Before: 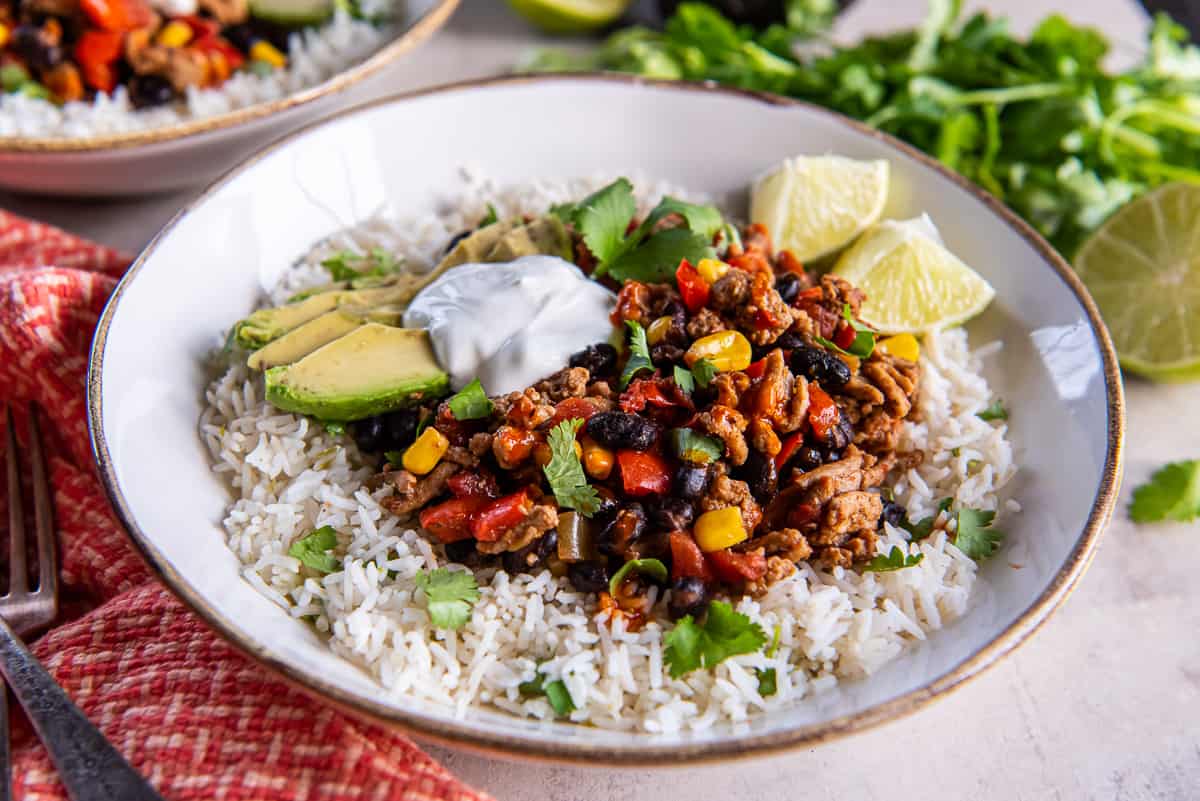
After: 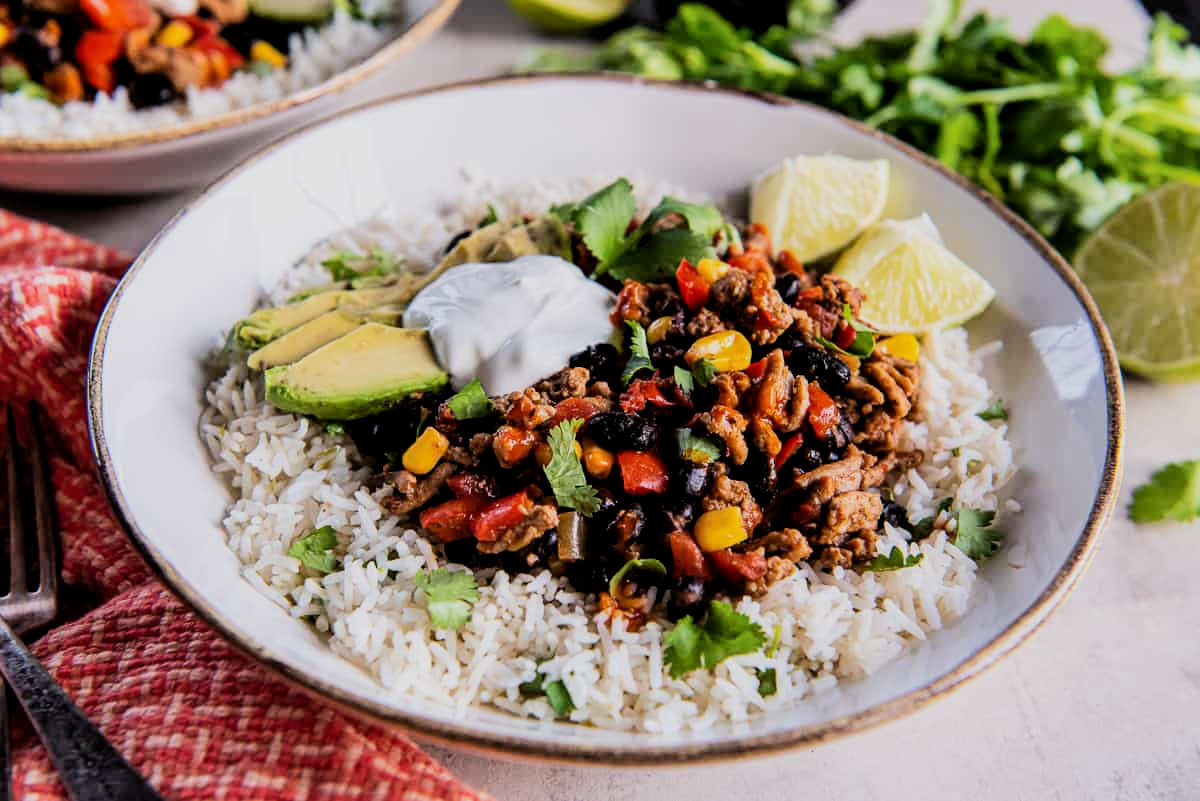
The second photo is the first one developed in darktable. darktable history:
tone equalizer: -8 EV -0.55 EV
filmic rgb: black relative exposure -5 EV, hardness 2.88, contrast 1.3
